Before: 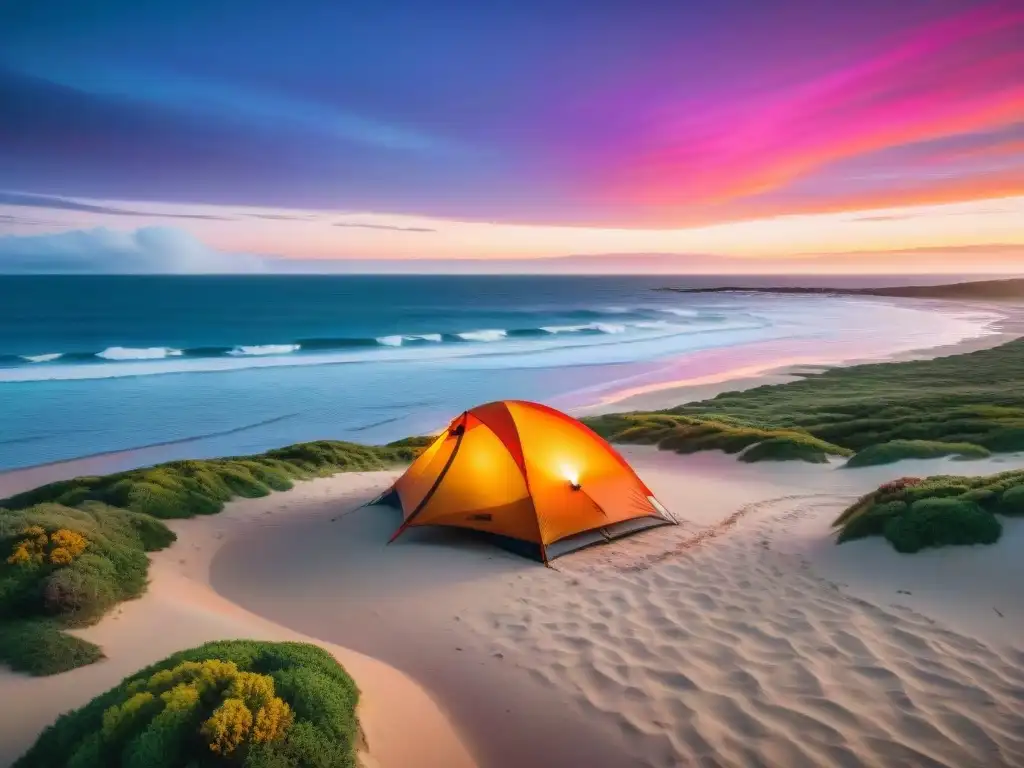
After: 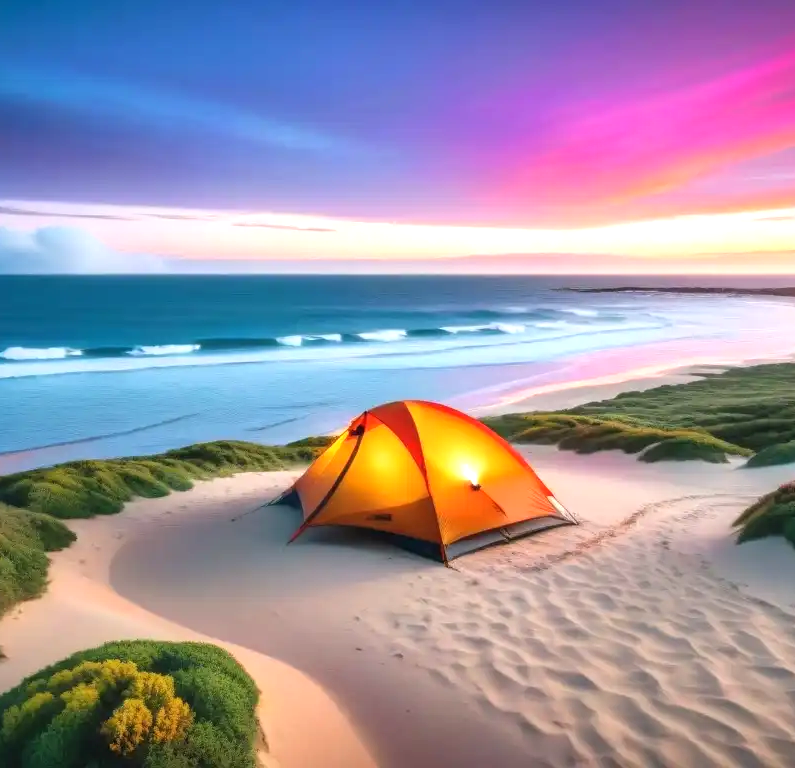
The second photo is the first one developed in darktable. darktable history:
exposure: black level correction 0, exposure 0.593 EV, compensate exposure bias true, compensate highlight preservation false
crop: left 9.856%, right 12.499%
